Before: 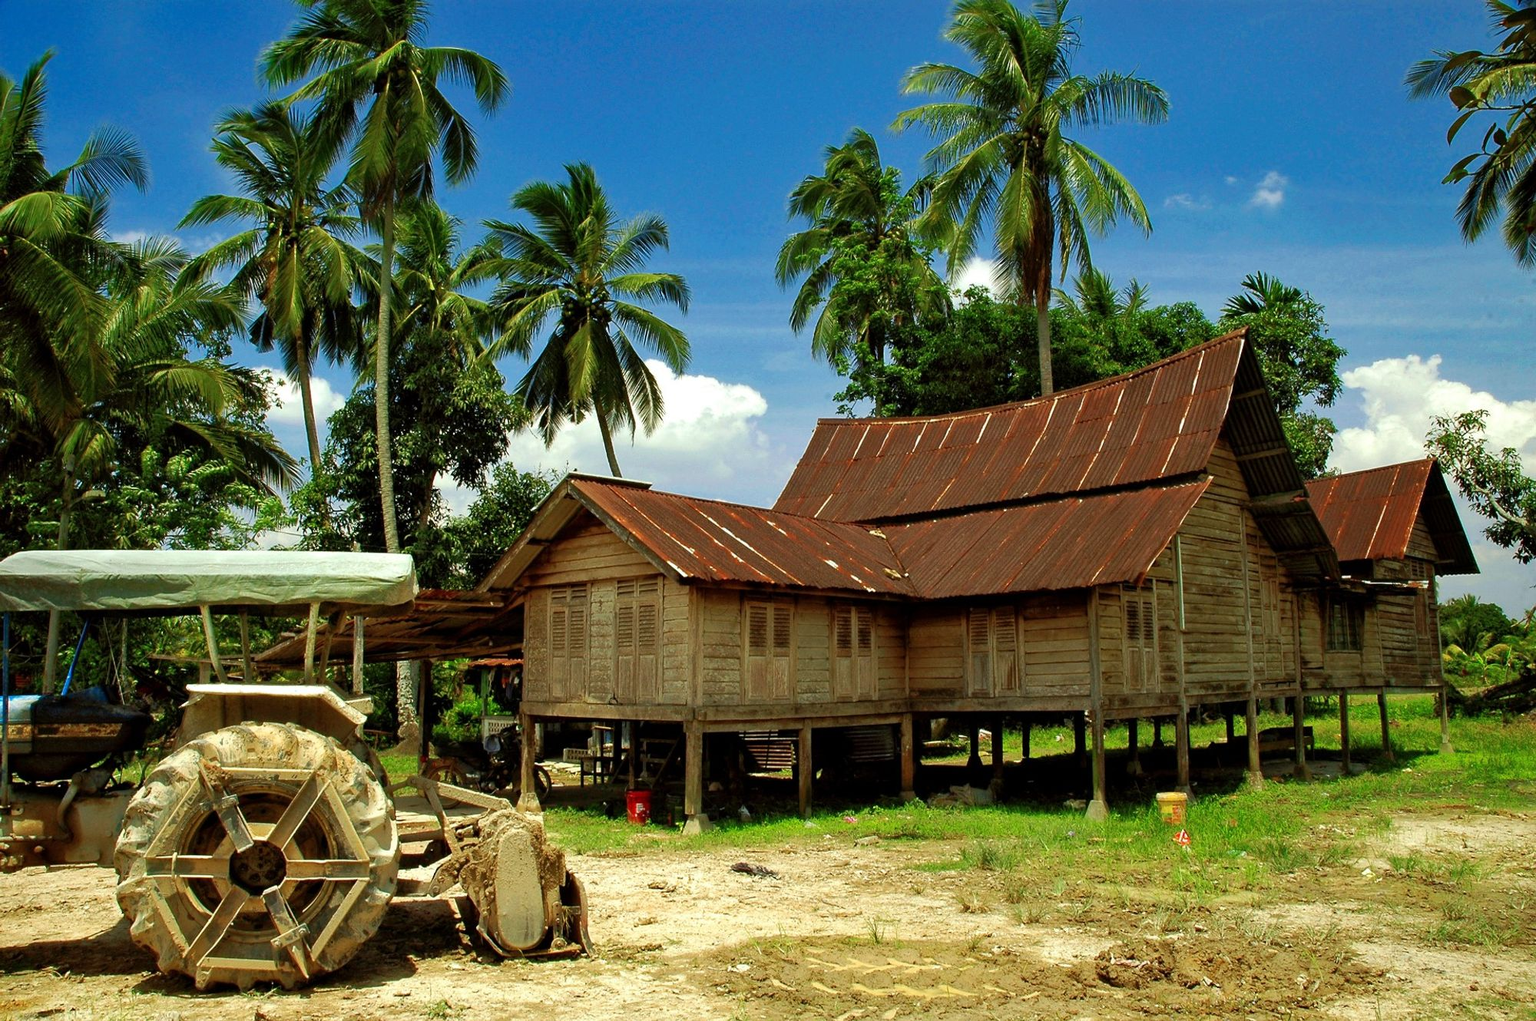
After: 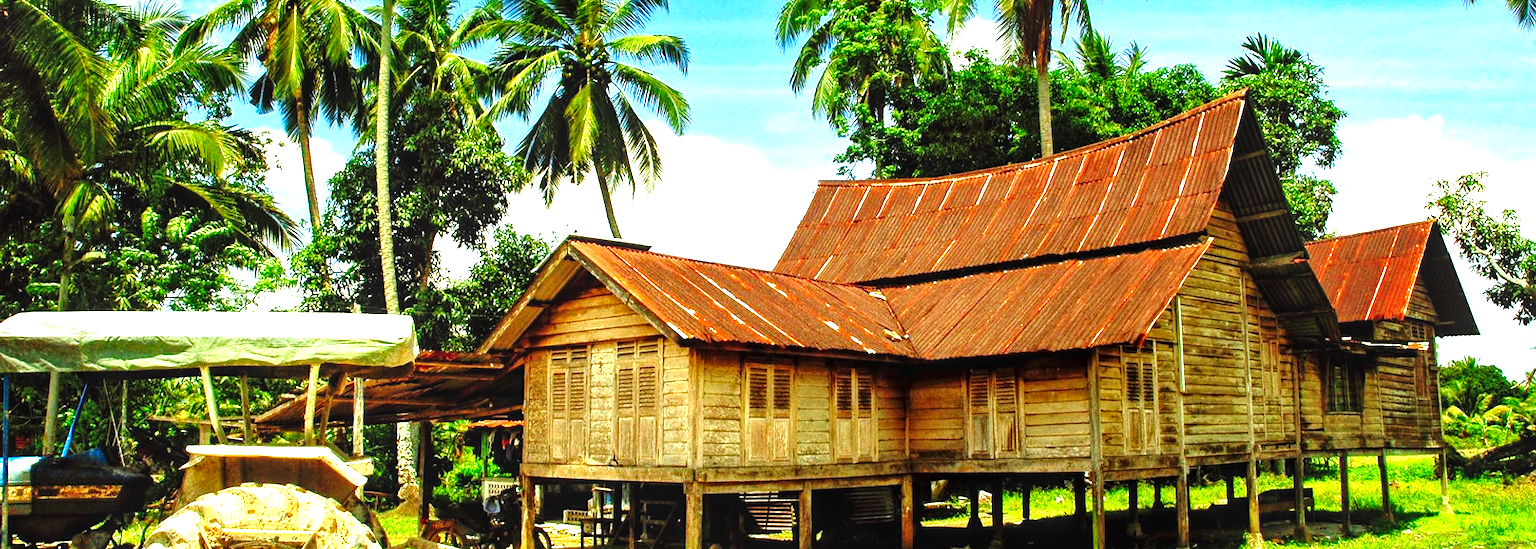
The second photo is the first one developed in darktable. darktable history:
base curve: curves: ch0 [(0, 0) (0.028, 0.03) (0.121, 0.232) (0.46, 0.748) (0.859, 0.968) (1, 1)], preserve colors none
local contrast: detail 118%
levels: levels [0, 0.374, 0.749]
crop and rotate: top 23.413%, bottom 22.802%
